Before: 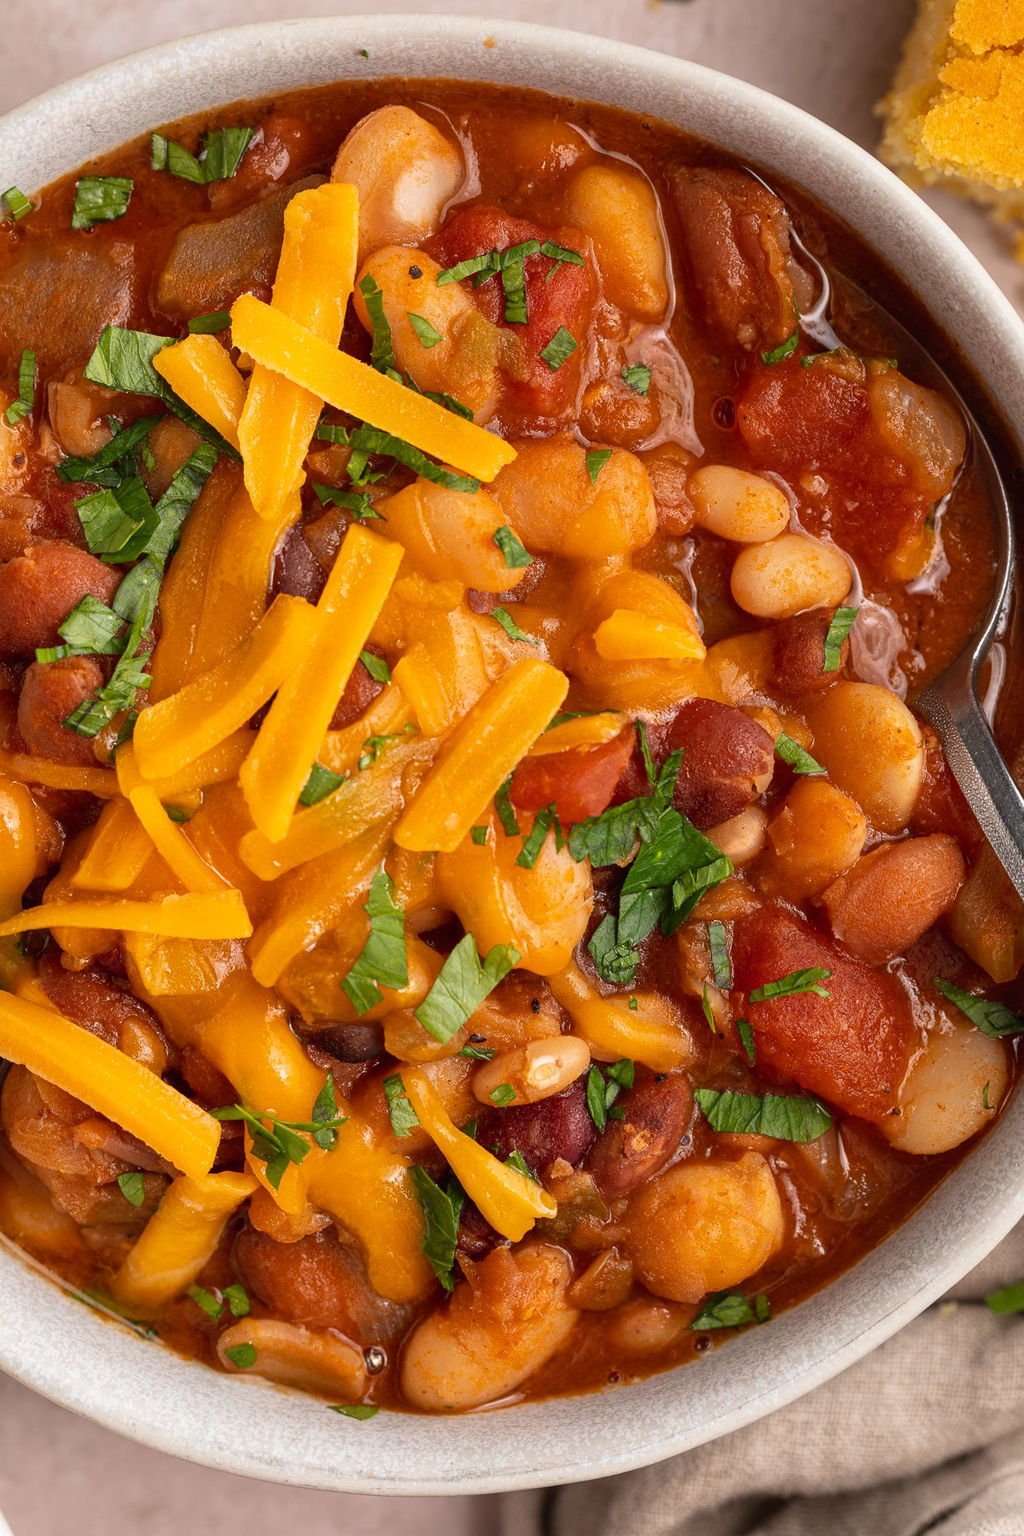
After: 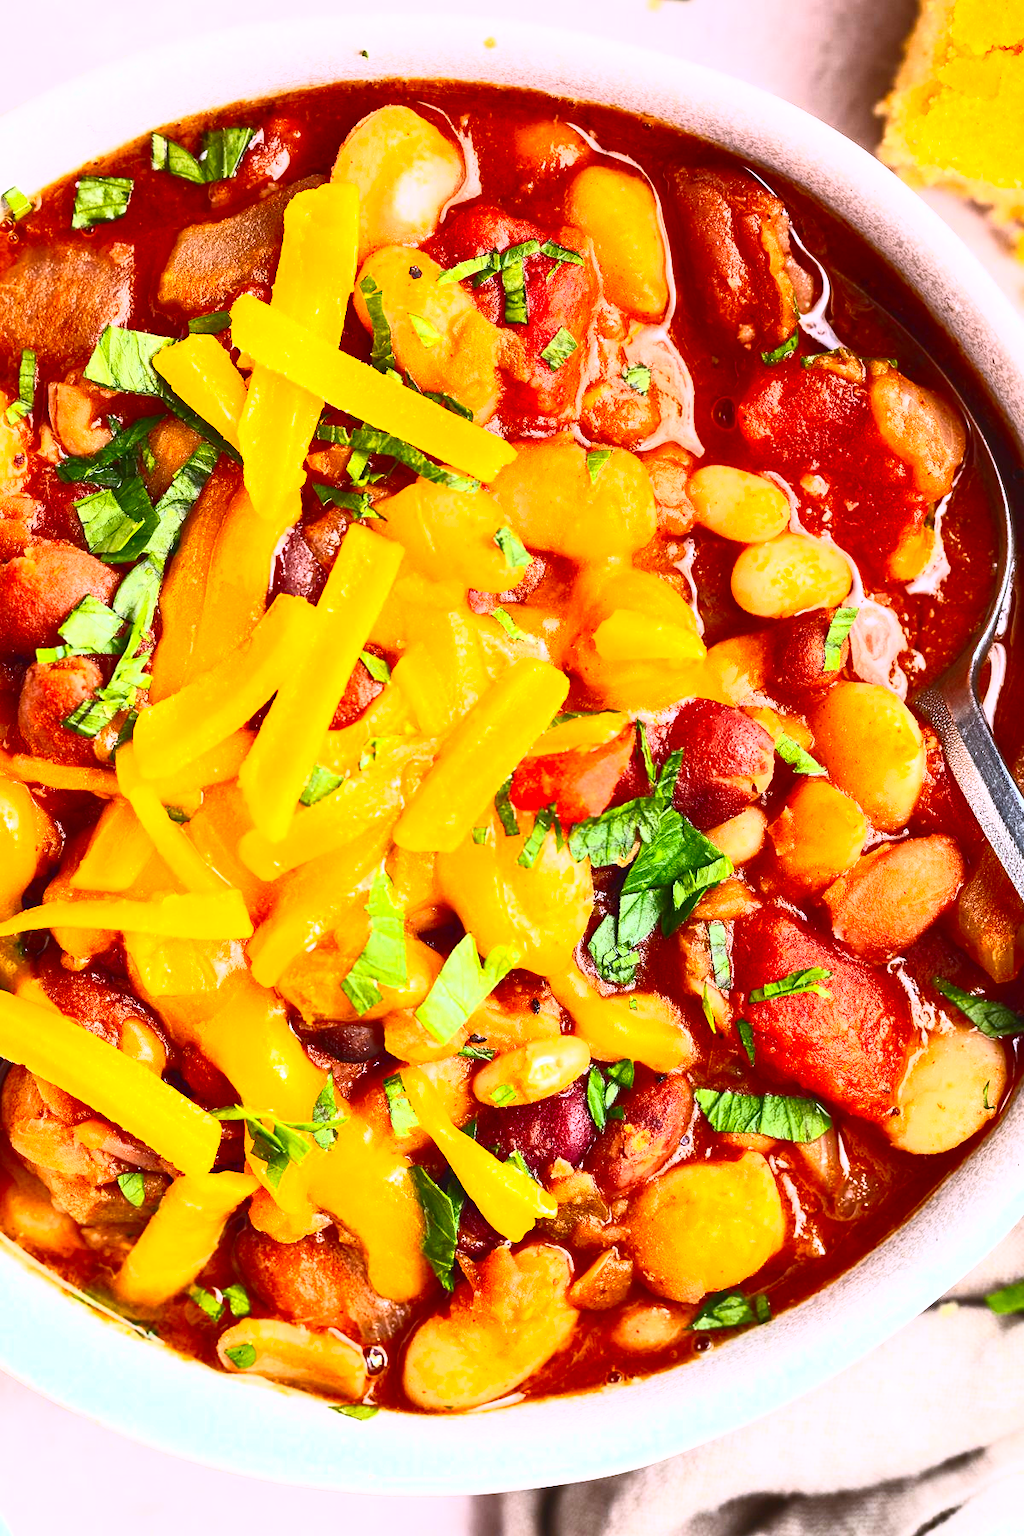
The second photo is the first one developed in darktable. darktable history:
white balance: red 0.926, green 1.003, blue 1.133
graduated density: density 0.38 EV, hardness 21%, rotation -6.11°, saturation 32%
contrast brightness saturation: contrast 0.83, brightness 0.59, saturation 0.59
exposure: exposure 0.77 EV, compensate highlight preservation false
